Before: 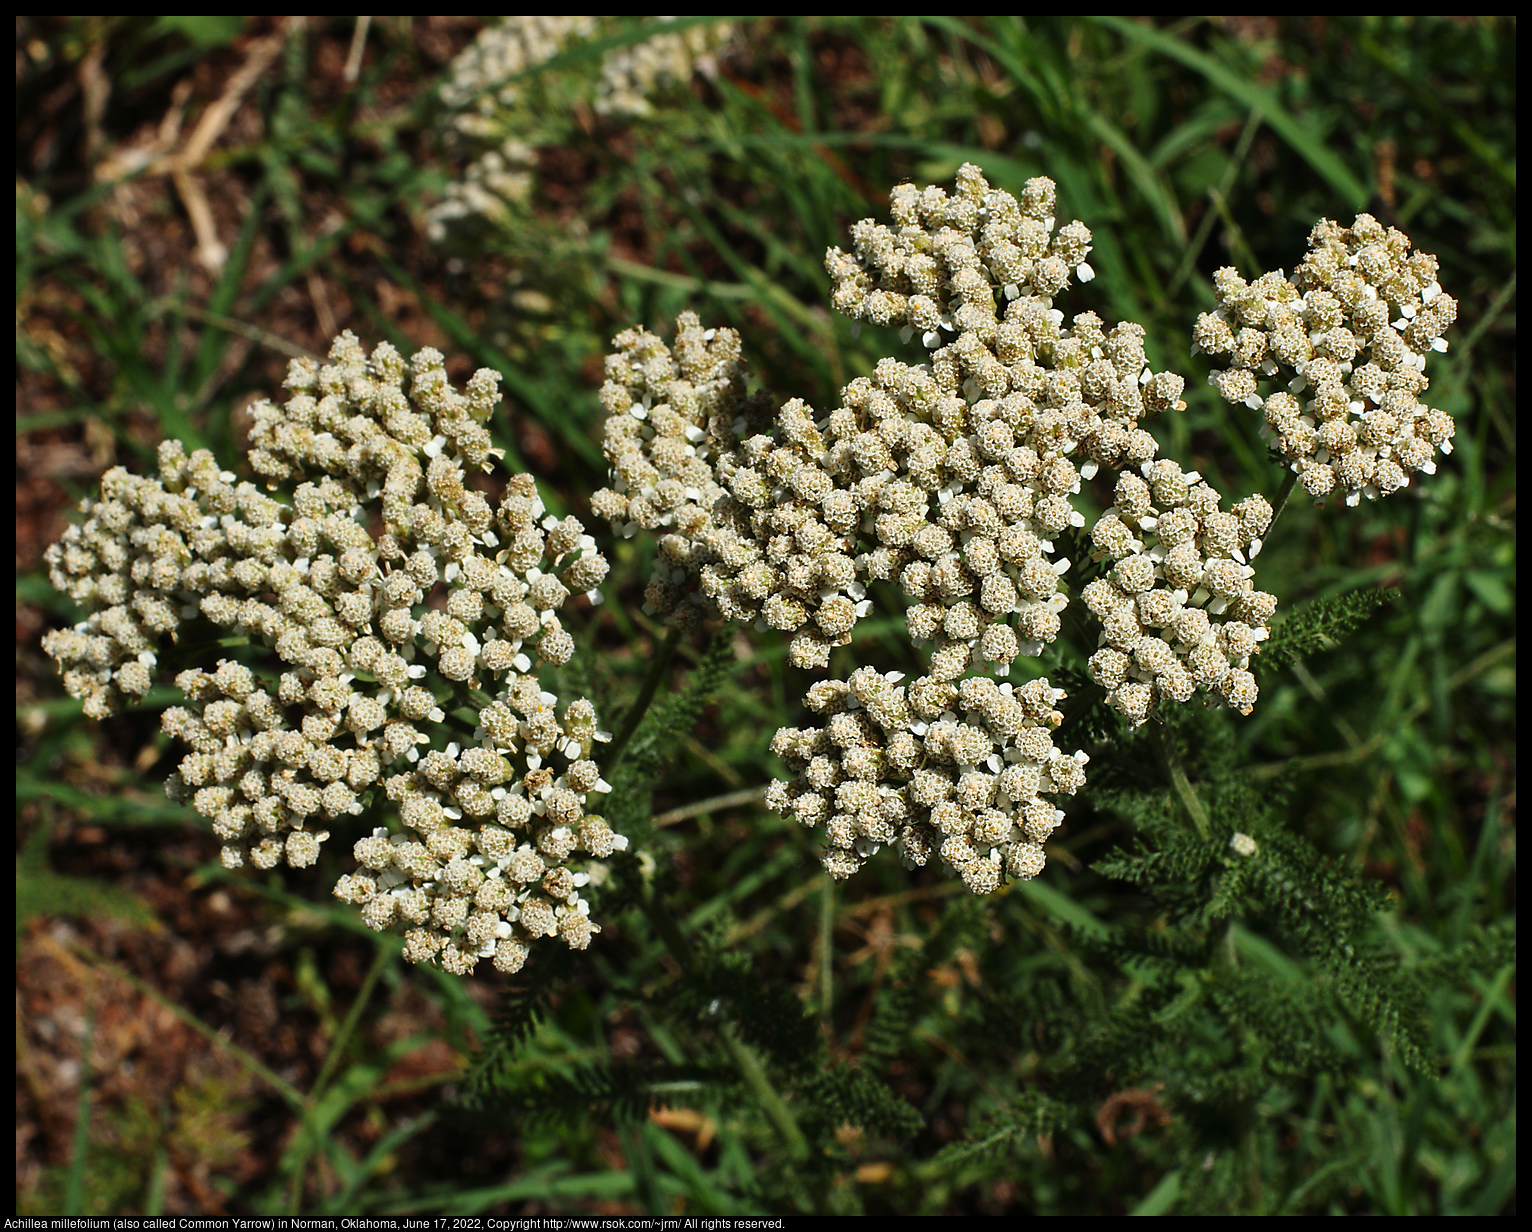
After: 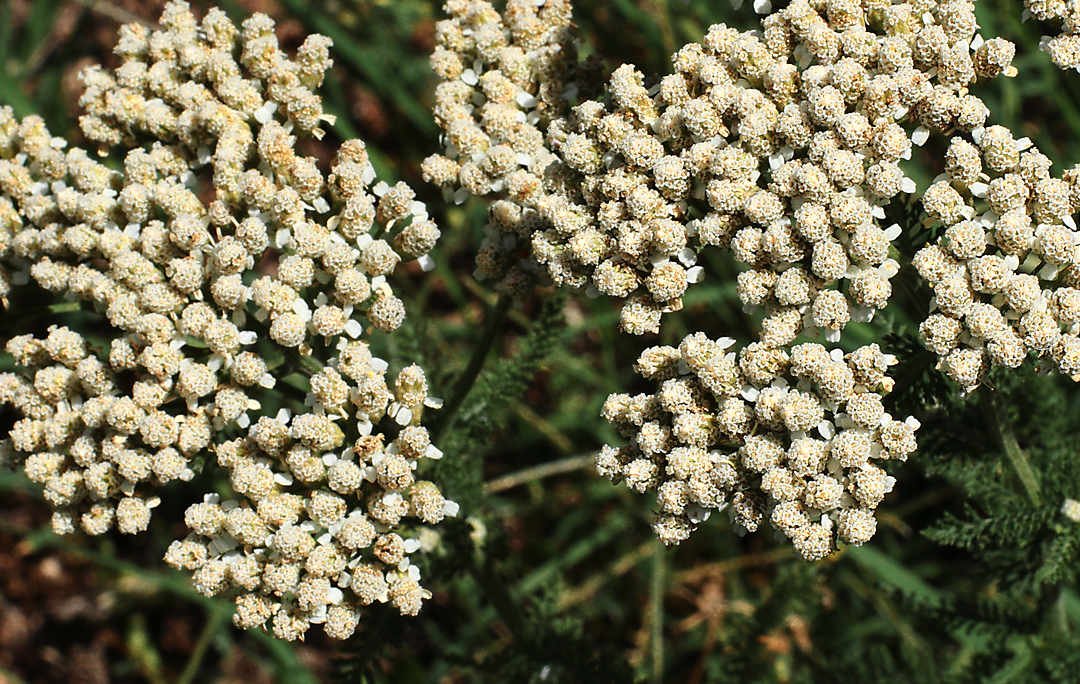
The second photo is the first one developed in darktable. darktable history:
crop: left 11.078%, top 27.144%, right 18.263%, bottom 17.236%
color zones: curves: ch0 [(0.018, 0.548) (0.197, 0.654) (0.425, 0.447) (0.605, 0.658) (0.732, 0.579)]; ch1 [(0.105, 0.531) (0.224, 0.531) (0.386, 0.39) (0.618, 0.456) (0.732, 0.456) (0.956, 0.421)]; ch2 [(0.039, 0.583) (0.215, 0.465) (0.399, 0.544) (0.465, 0.548) (0.614, 0.447) (0.724, 0.43) (0.882, 0.623) (0.956, 0.632)]
